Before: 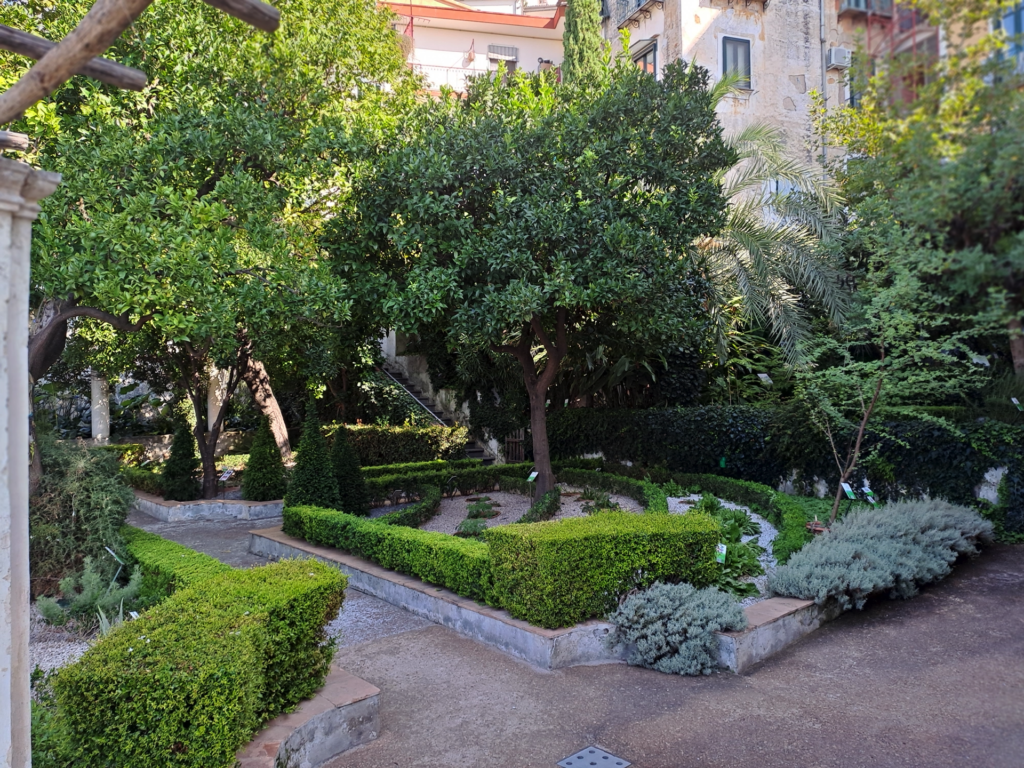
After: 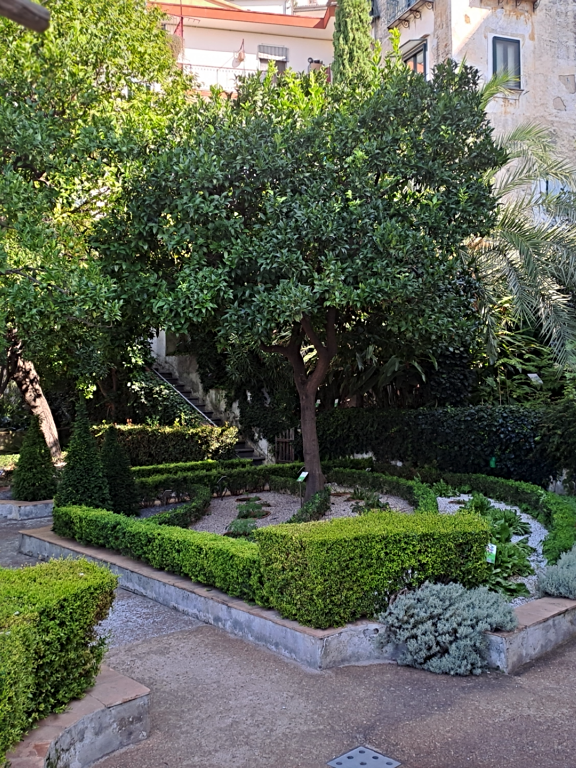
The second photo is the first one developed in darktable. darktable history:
sharpen: radius 2.529, amount 0.323
crop and rotate: left 22.516%, right 21.234%
